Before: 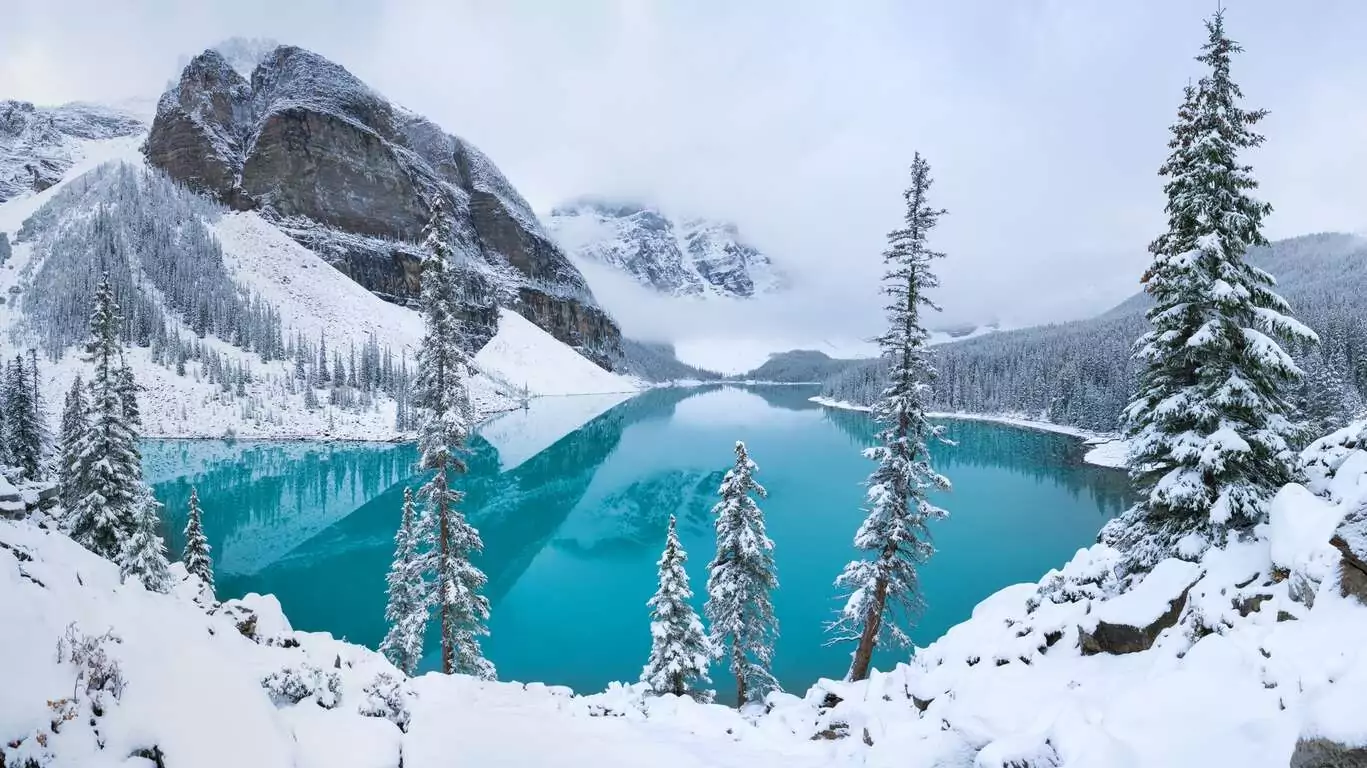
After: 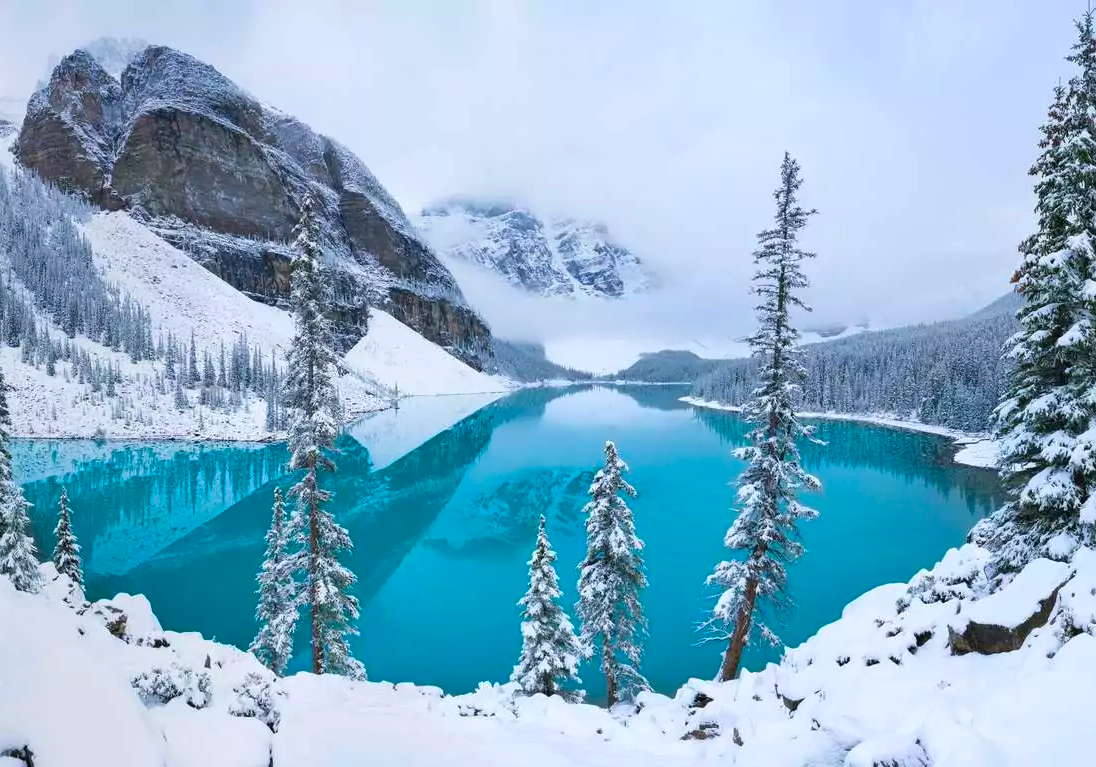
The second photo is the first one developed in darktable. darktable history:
contrast brightness saturation: brightness -0.016, saturation 0.362
crop and rotate: left 9.532%, right 10.232%
